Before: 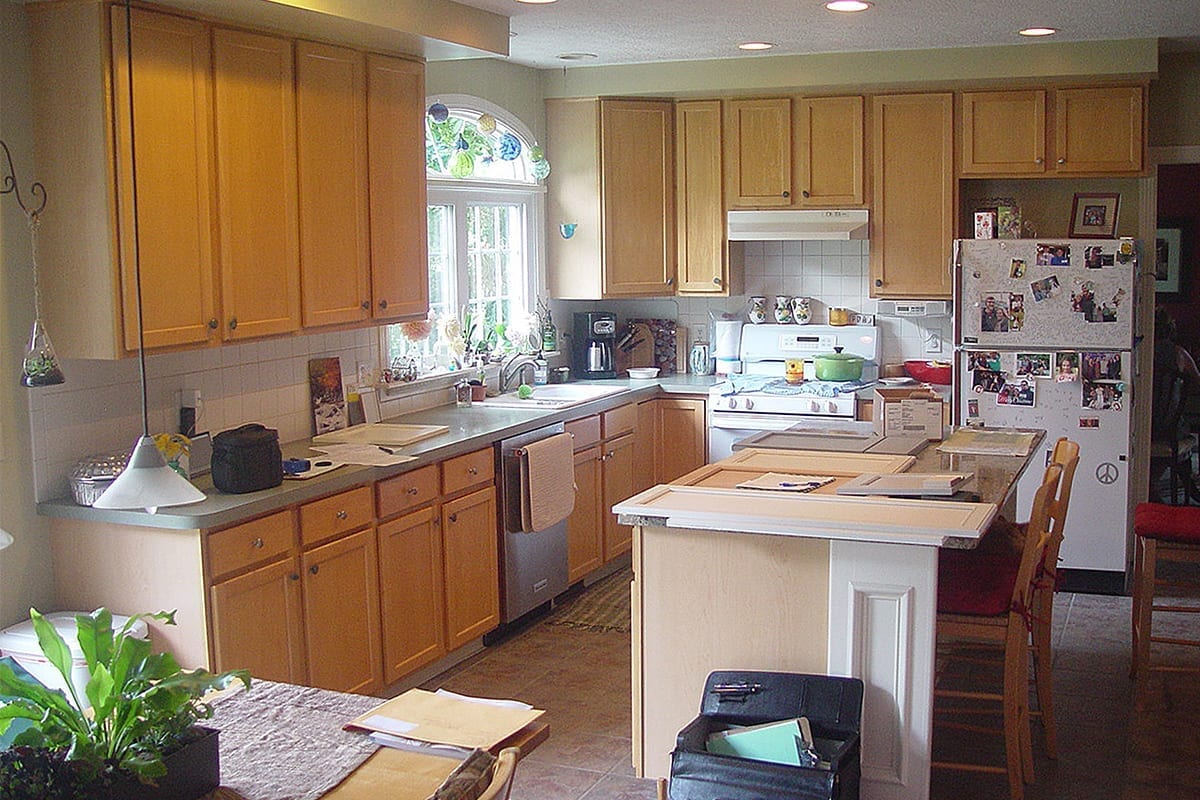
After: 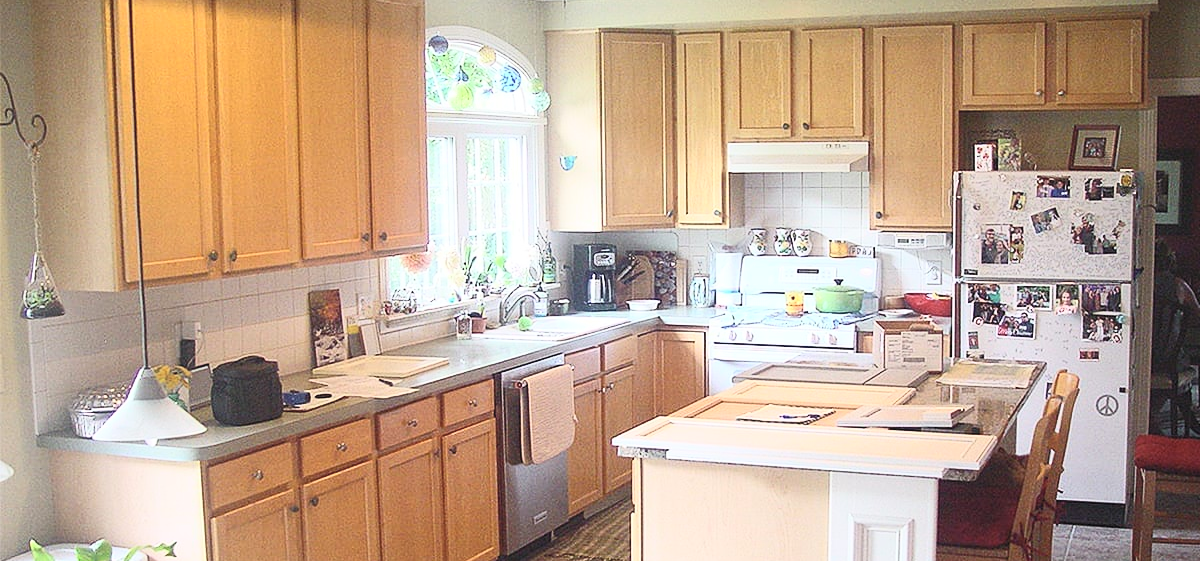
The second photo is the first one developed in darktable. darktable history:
crop and rotate: top 8.548%, bottom 21.314%
contrast brightness saturation: contrast 0.372, brightness 0.516
